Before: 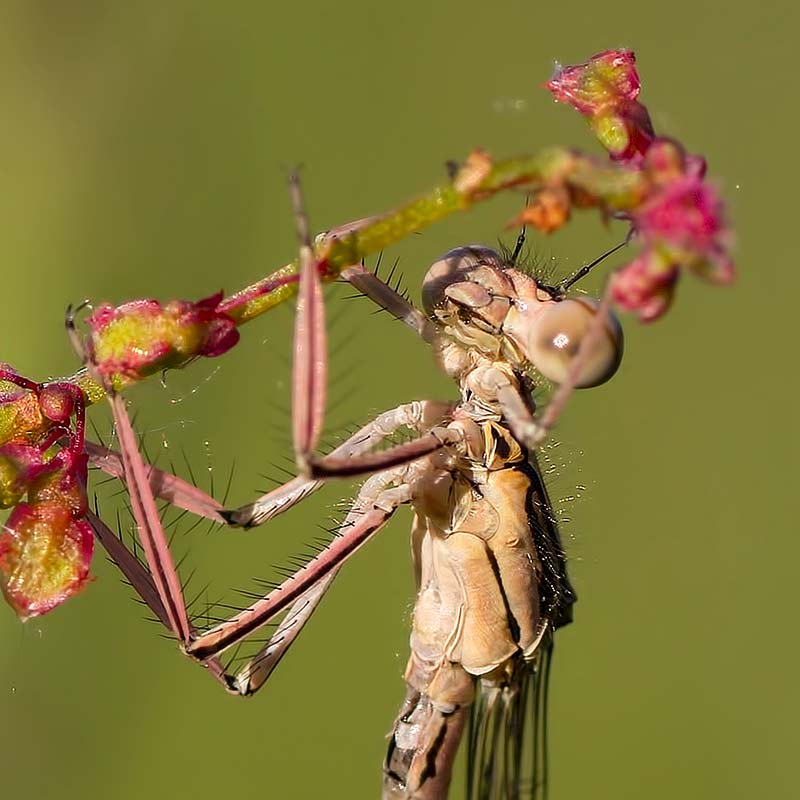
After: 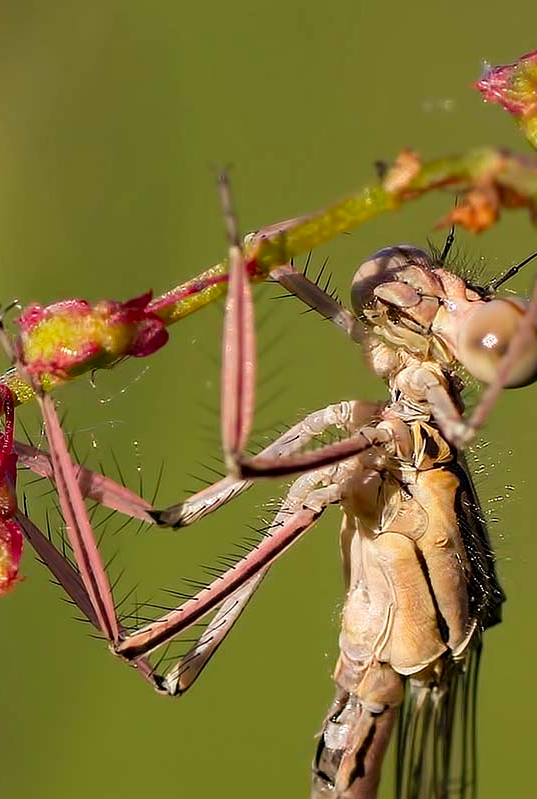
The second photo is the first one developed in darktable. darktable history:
crop and rotate: left 8.888%, right 23.925%
haze removal: adaptive false
